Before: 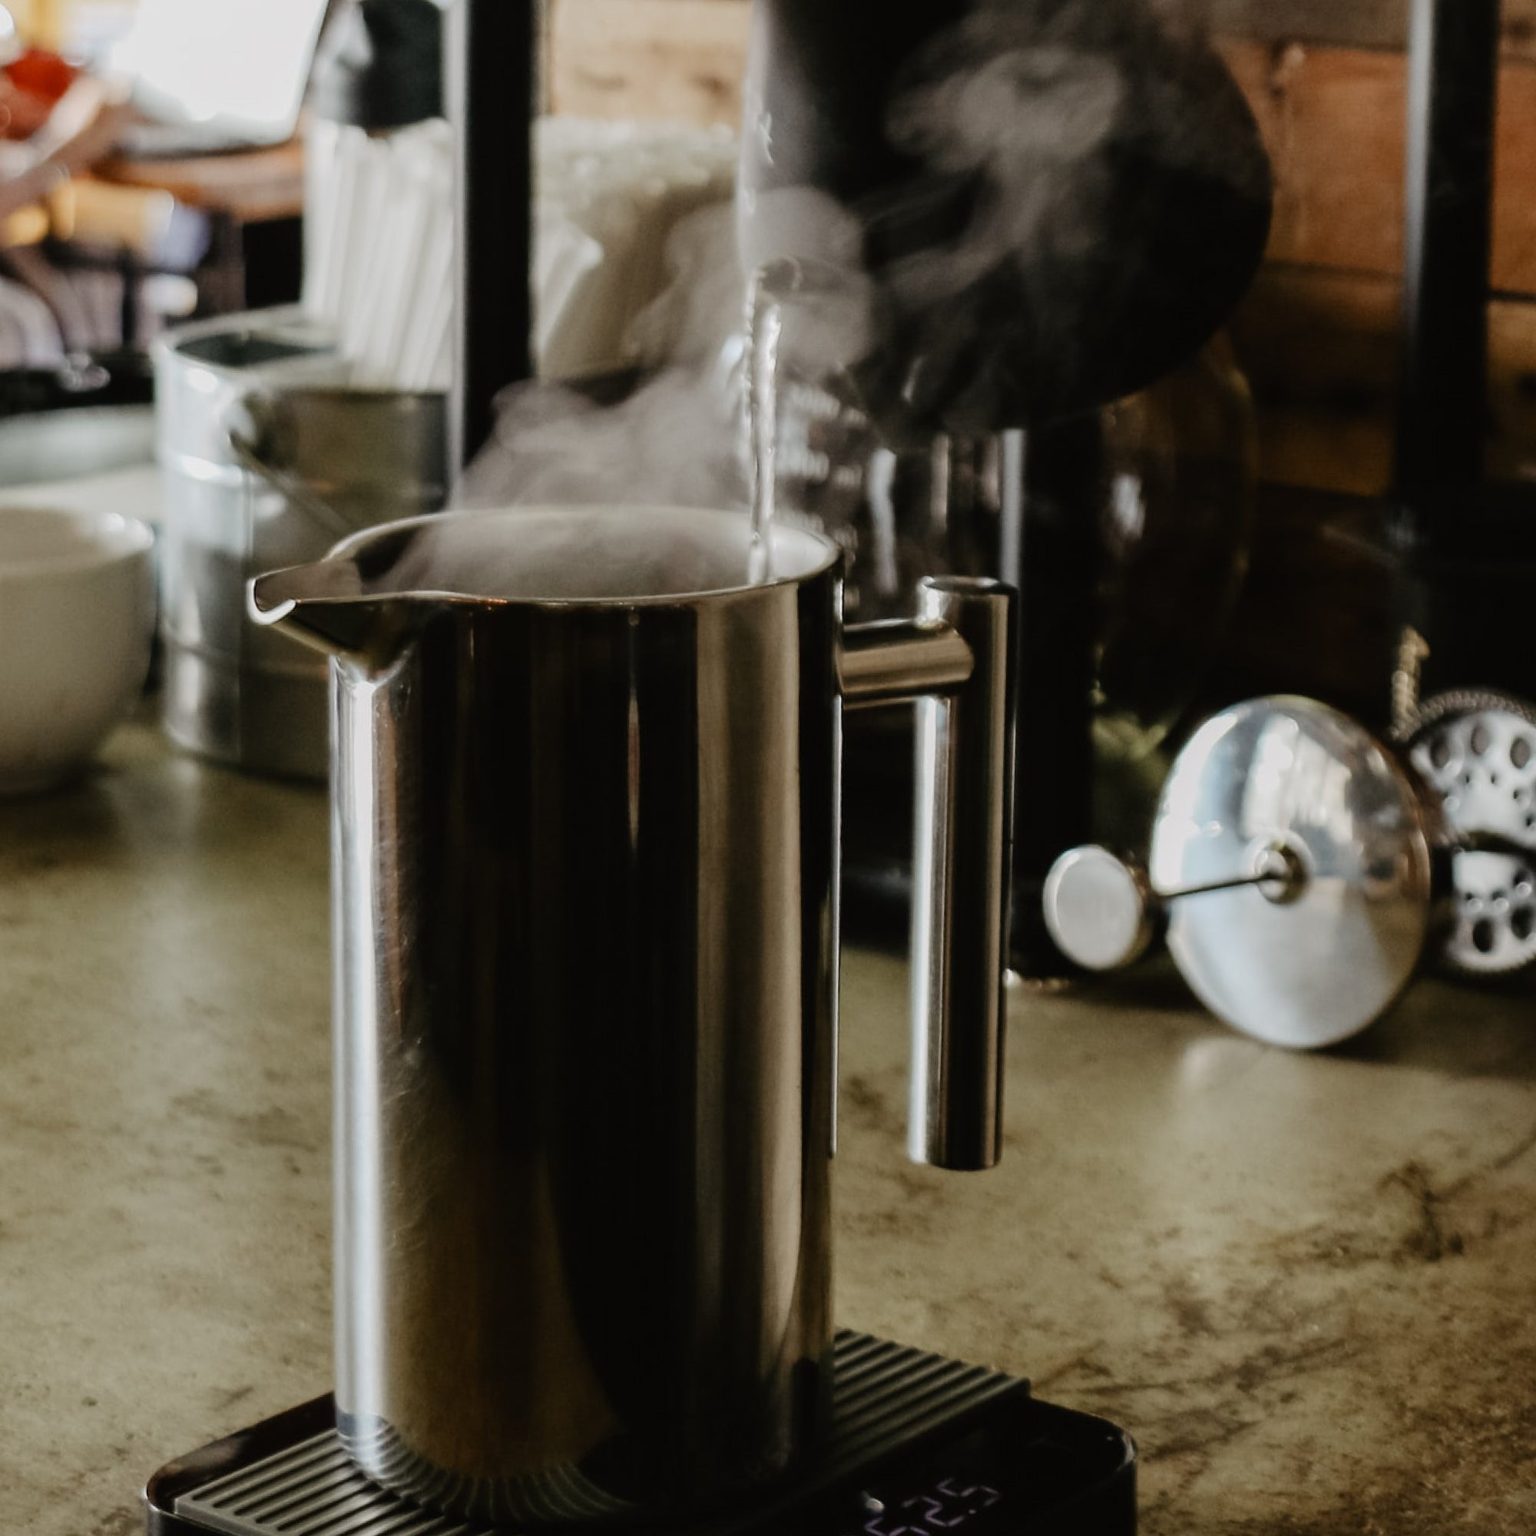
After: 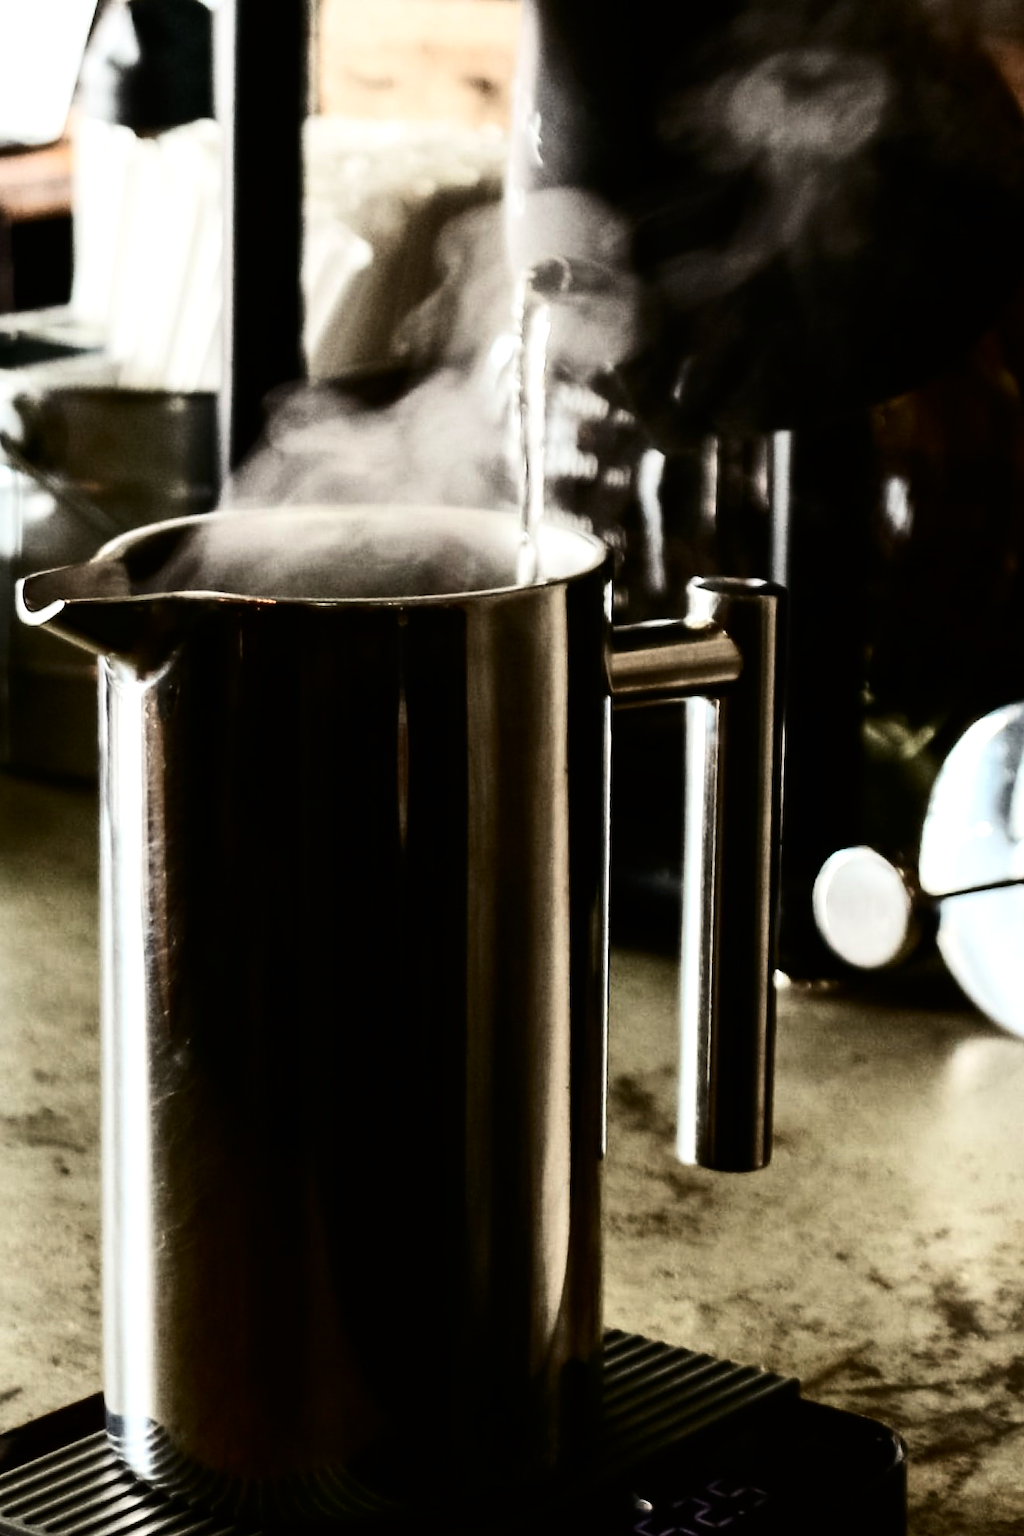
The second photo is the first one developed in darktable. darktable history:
crop and rotate: left 15.055%, right 18.278%
tone equalizer: -8 EV -1.08 EV, -7 EV -1.01 EV, -6 EV -0.867 EV, -5 EV -0.578 EV, -3 EV 0.578 EV, -2 EV 0.867 EV, -1 EV 1.01 EV, +0 EV 1.08 EV, edges refinement/feathering 500, mask exposure compensation -1.57 EV, preserve details no
contrast brightness saturation: contrast 0.28
